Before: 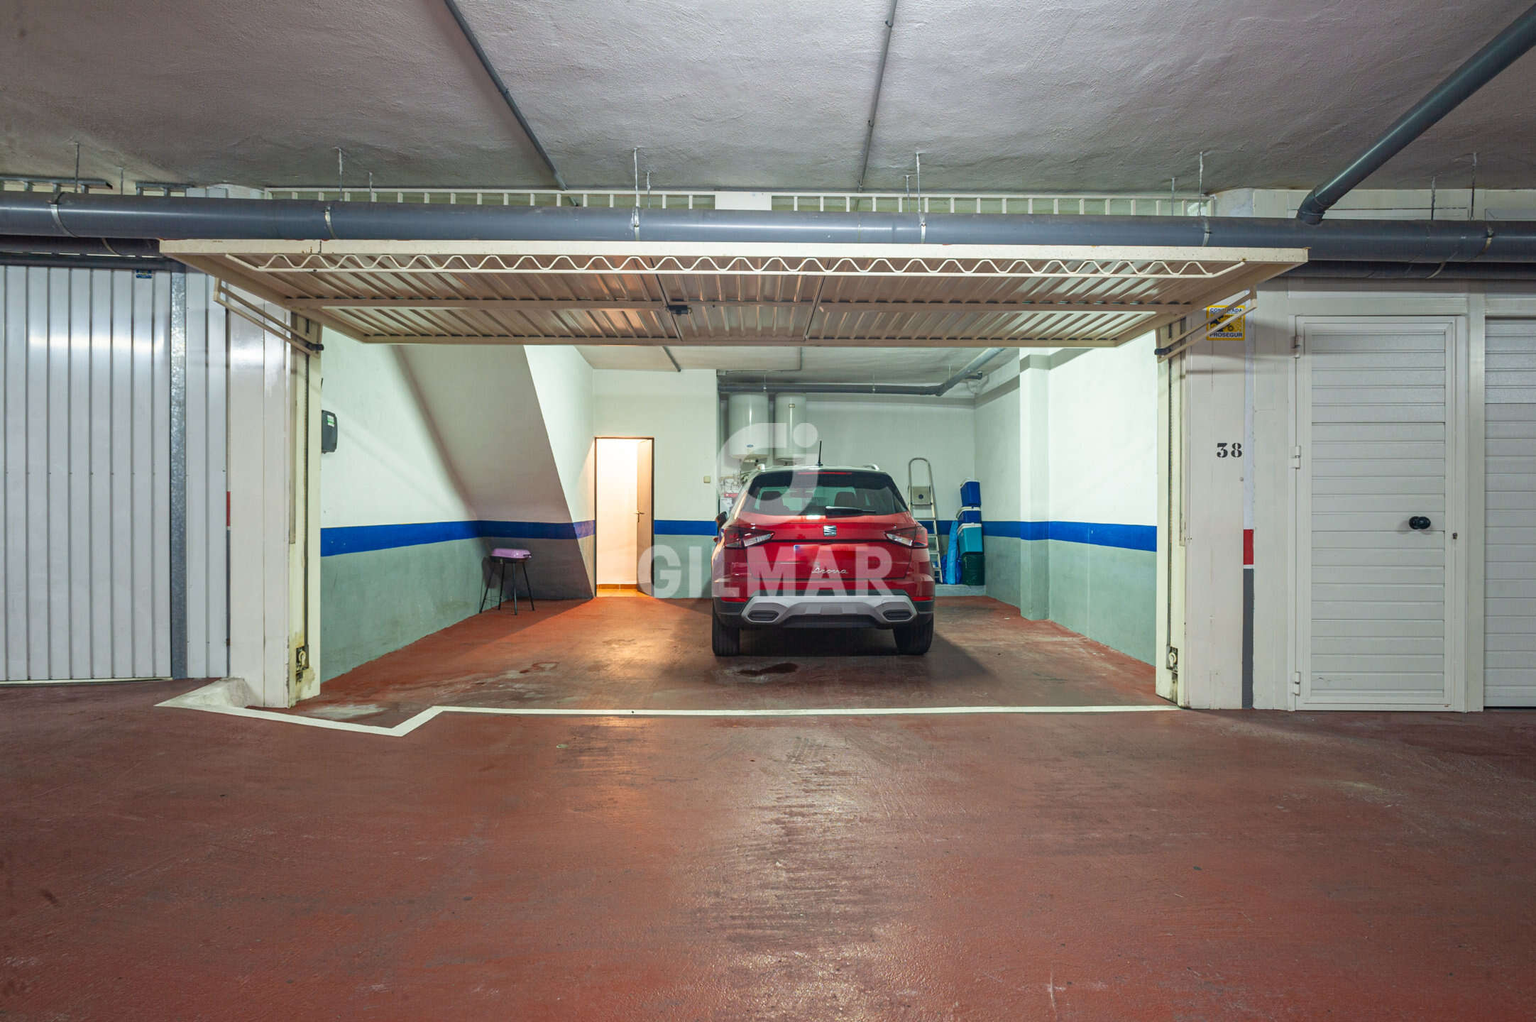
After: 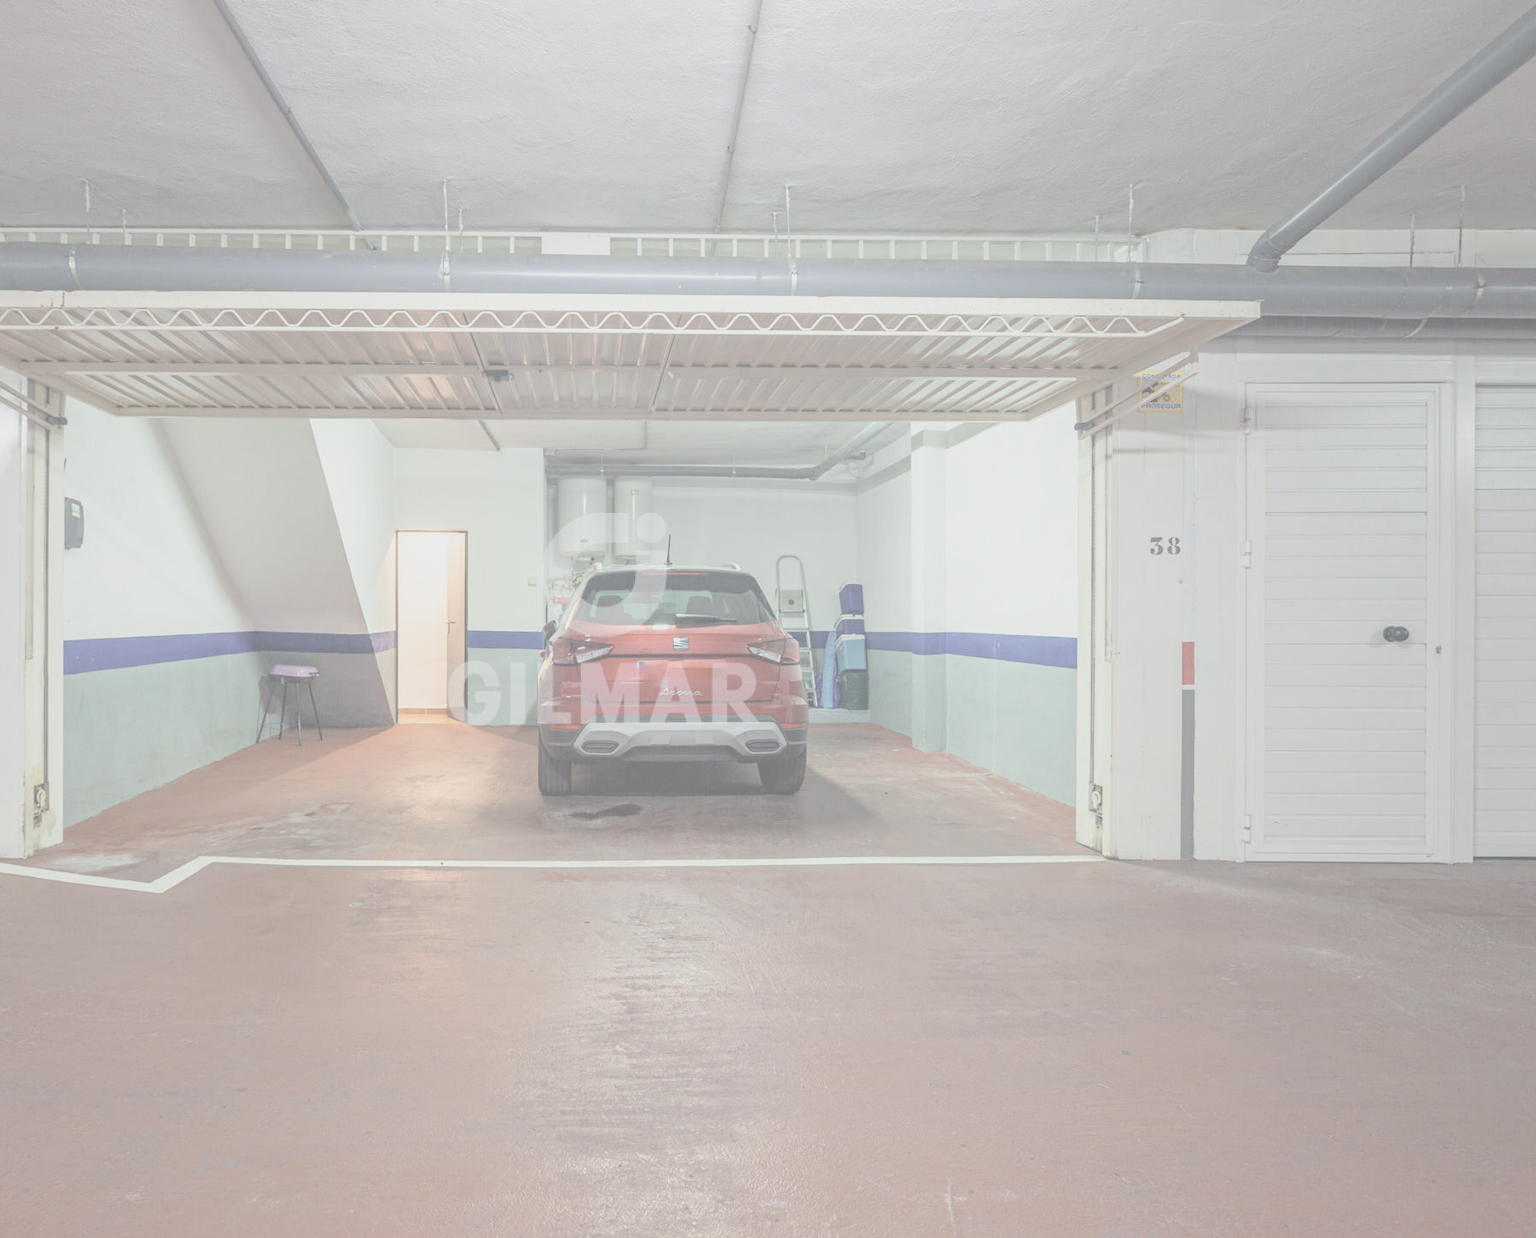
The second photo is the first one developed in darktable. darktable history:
crop: left 17.498%, bottom 0.022%
contrast brightness saturation: contrast -0.33, brightness 0.757, saturation -0.765
velvia: strength 26.85%
